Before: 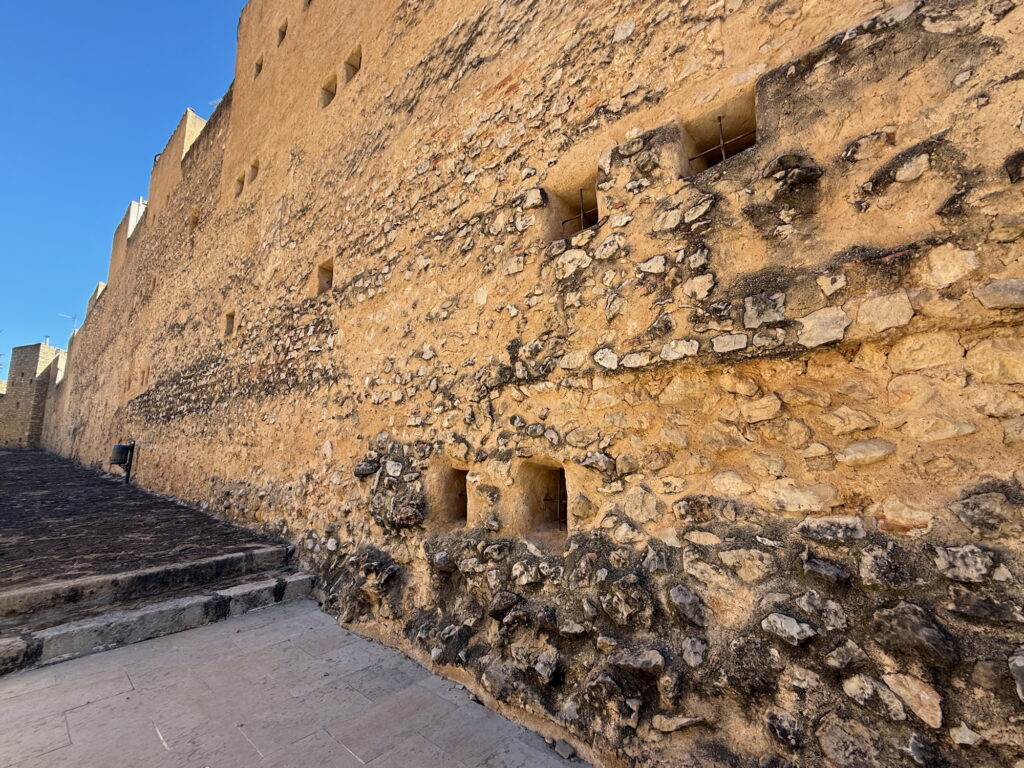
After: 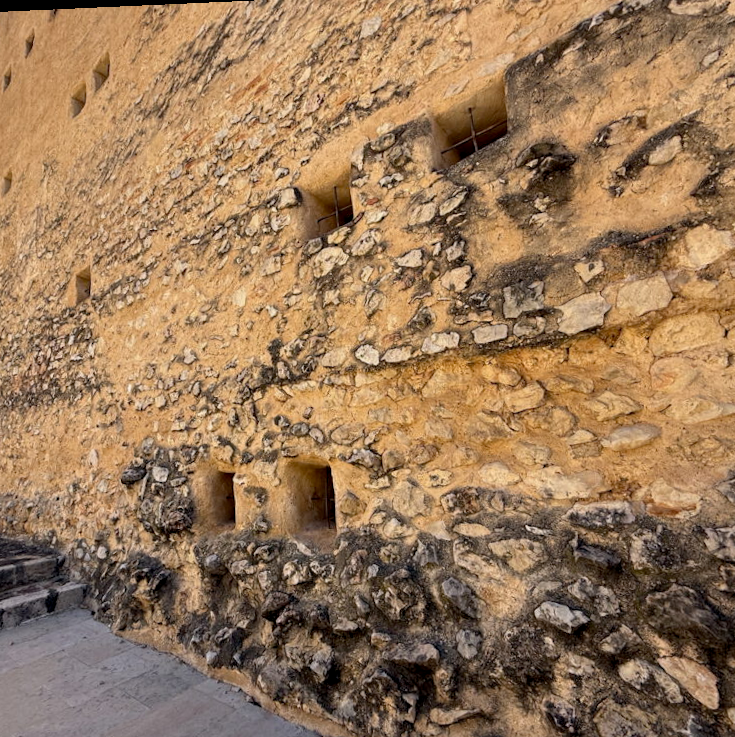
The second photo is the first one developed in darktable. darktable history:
rotate and perspective: rotation -2.56°, automatic cropping off
crop and rotate: left 24.034%, top 2.838%, right 6.406%, bottom 6.299%
exposure: exposure -0.048 EV, compensate highlight preservation false
